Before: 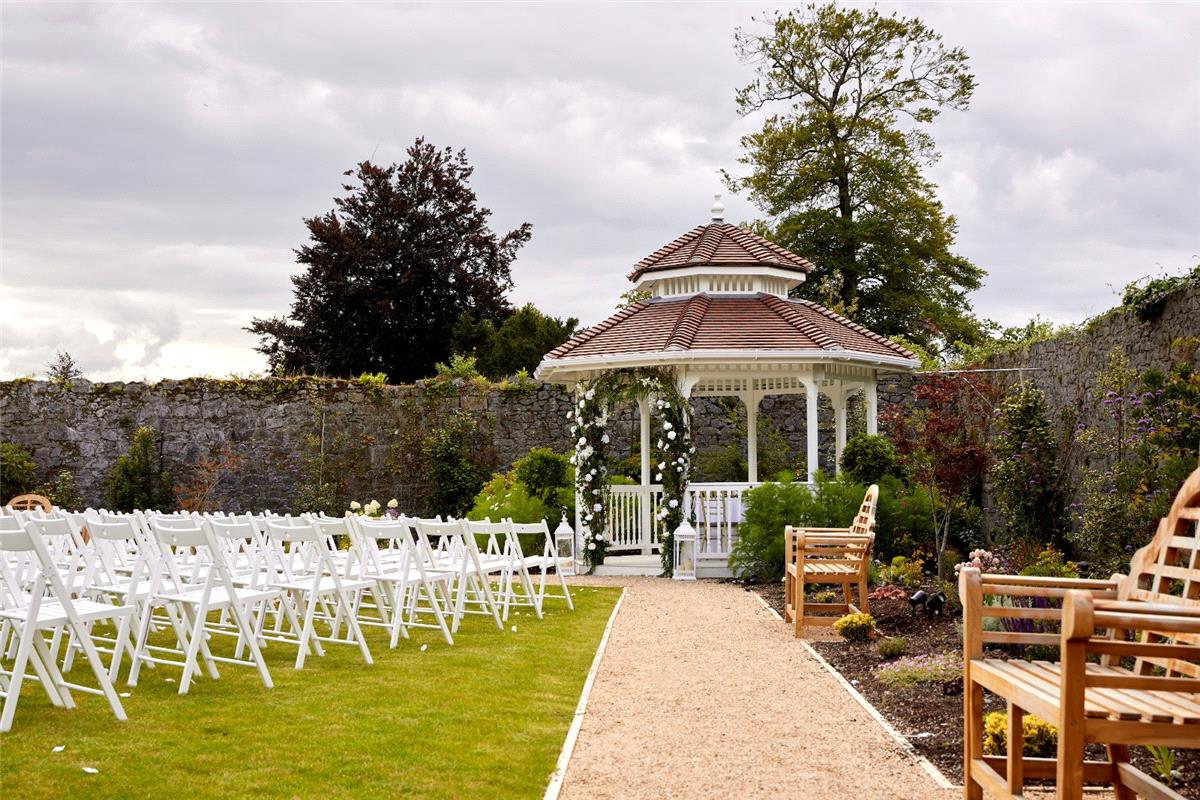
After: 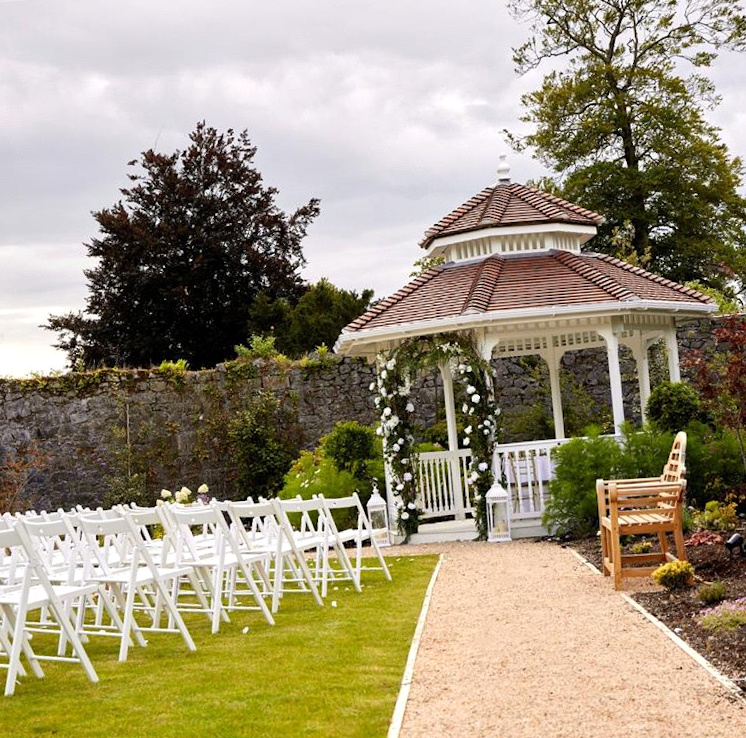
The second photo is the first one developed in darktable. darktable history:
crop and rotate: left 14.292%, right 19.041%
levels: levels [0, 0.492, 0.984]
rotate and perspective: rotation -4.57°, crop left 0.054, crop right 0.944, crop top 0.087, crop bottom 0.914
